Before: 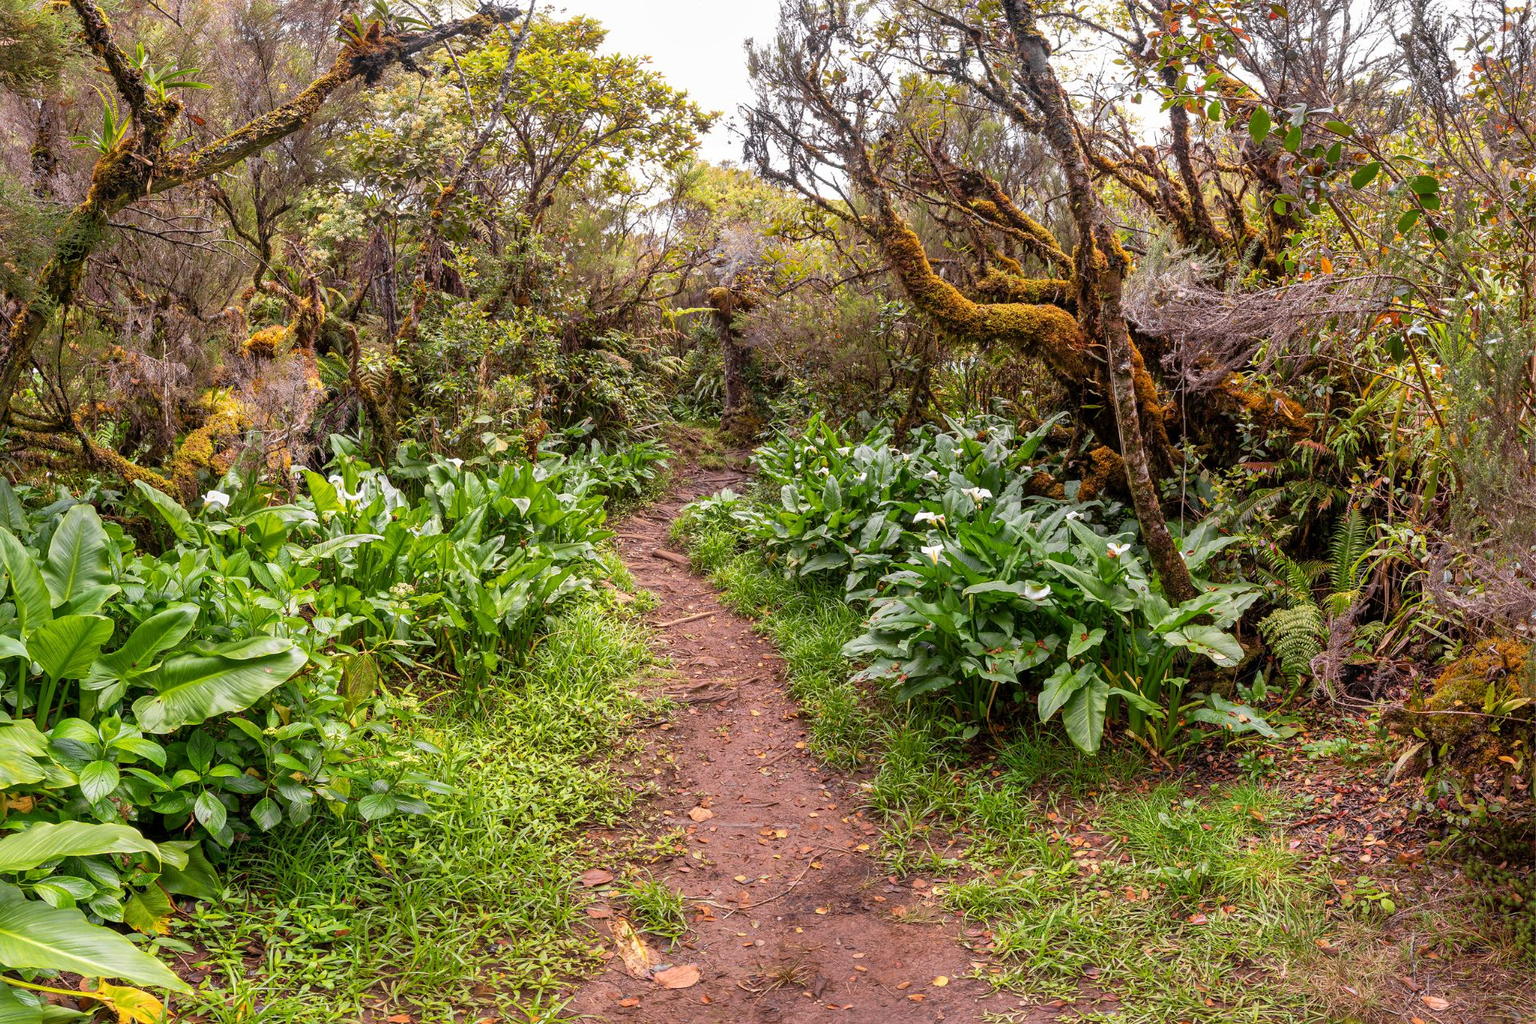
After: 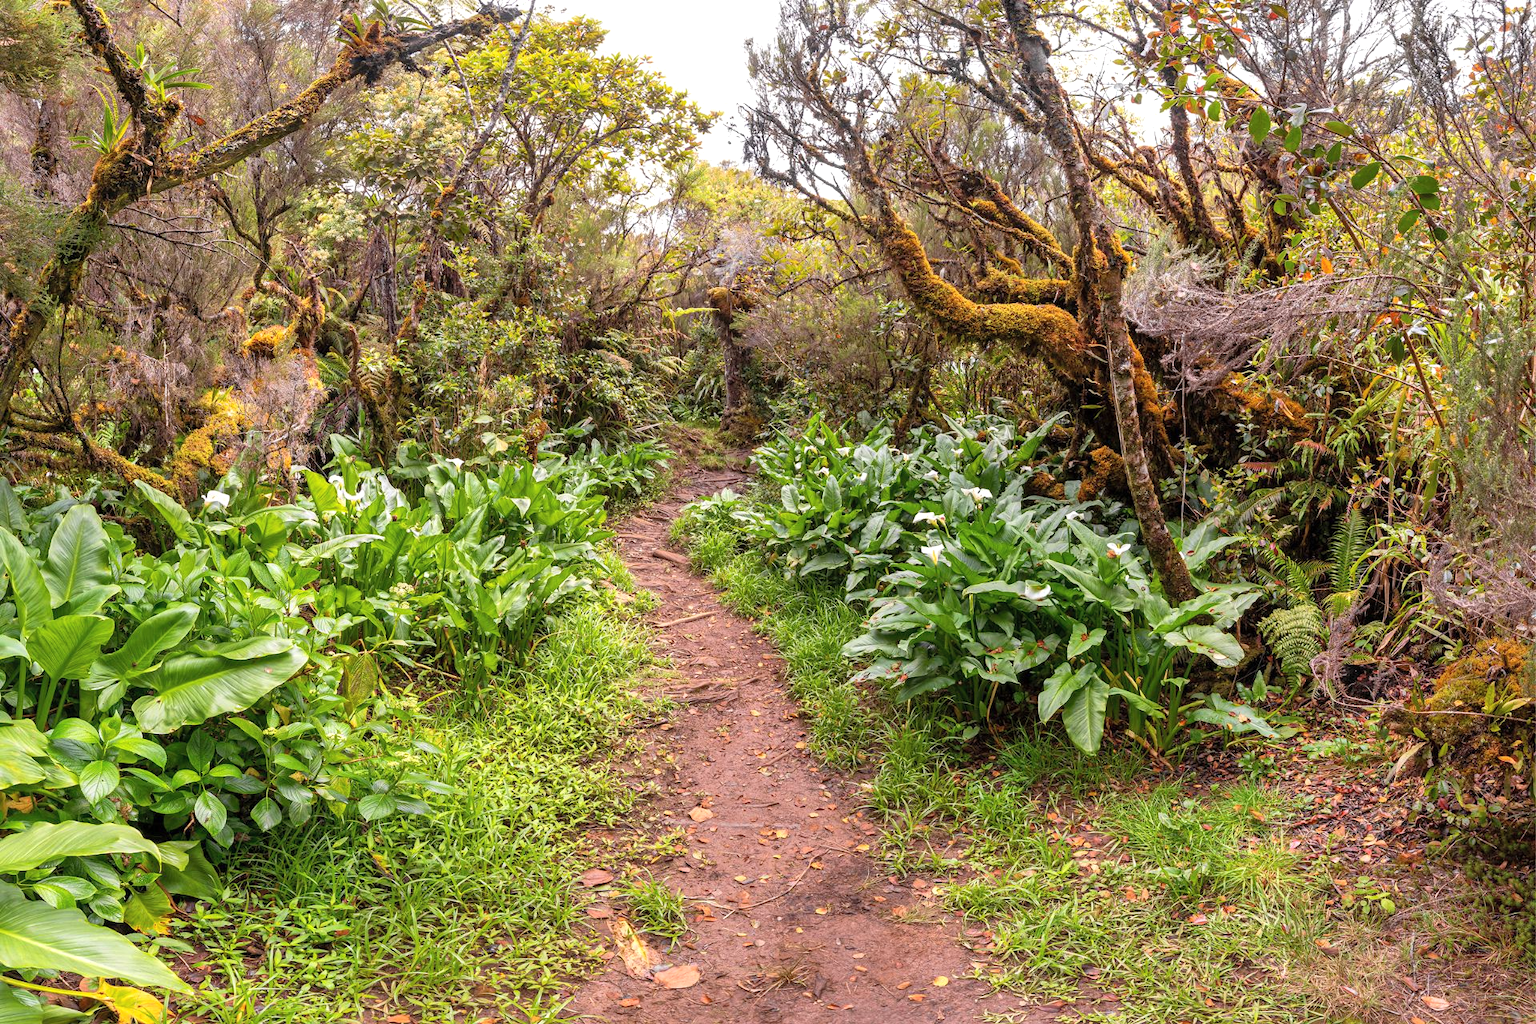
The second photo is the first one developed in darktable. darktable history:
exposure: exposure 0.2 EV, compensate highlight preservation false
contrast brightness saturation: contrast 0.05, brightness 0.06, saturation 0.01
